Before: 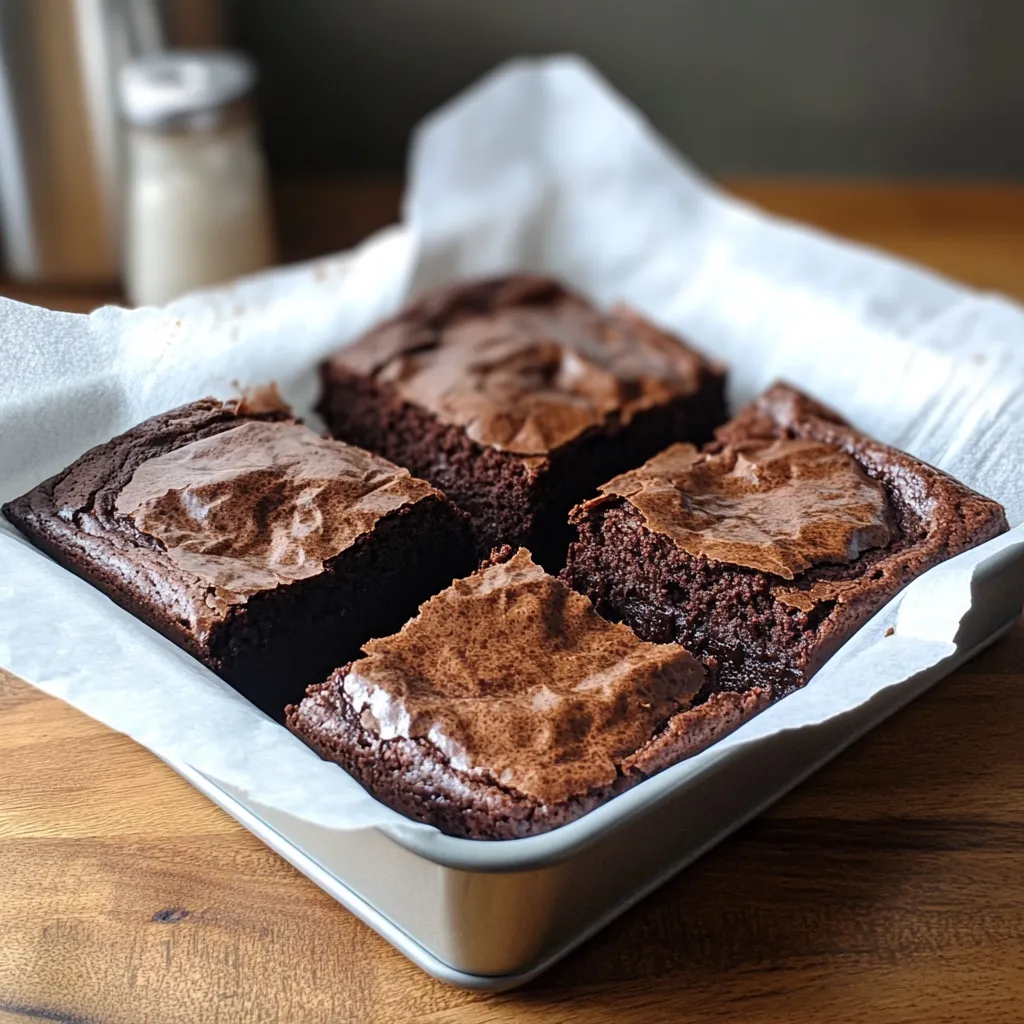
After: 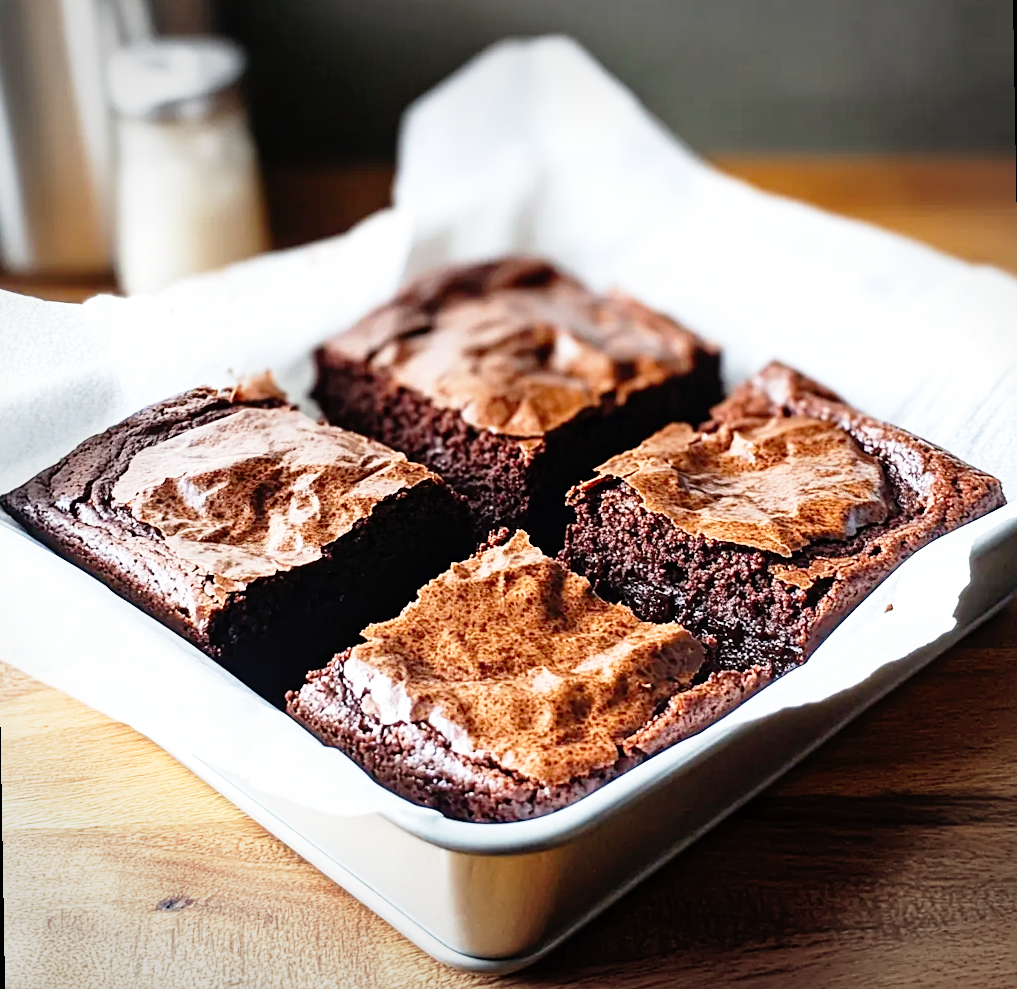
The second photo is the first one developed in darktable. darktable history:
base curve: curves: ch0 [(0, 0) (0.012, 0.01) (0.073, 0.168) (0.31, 0.711) (0.645, 0.957) (1, 1)], preserve colors none
vignetting: fall-off start 100%, brightness -0.282, width/height ratio 1.31
rotate and perspective: rotation -1°, crop left 0.011, crop right 0.989, crop top 0.025, crop bottom 0.975
sharpen: amount 0.2
